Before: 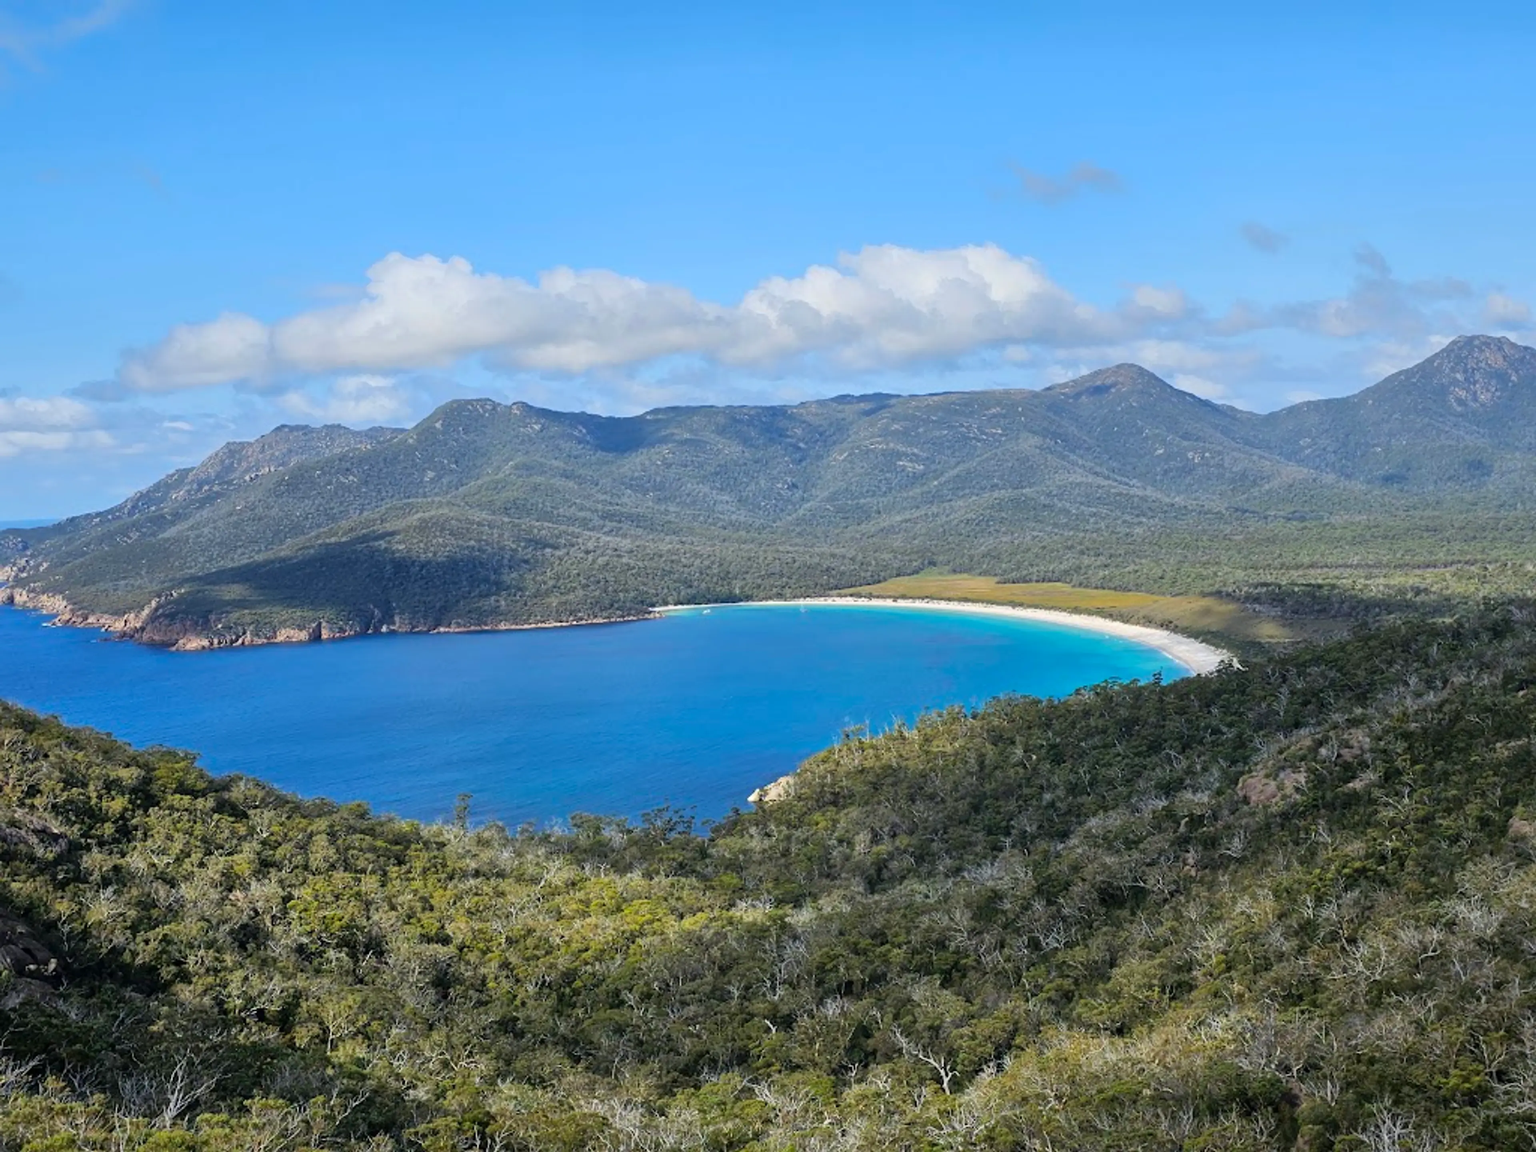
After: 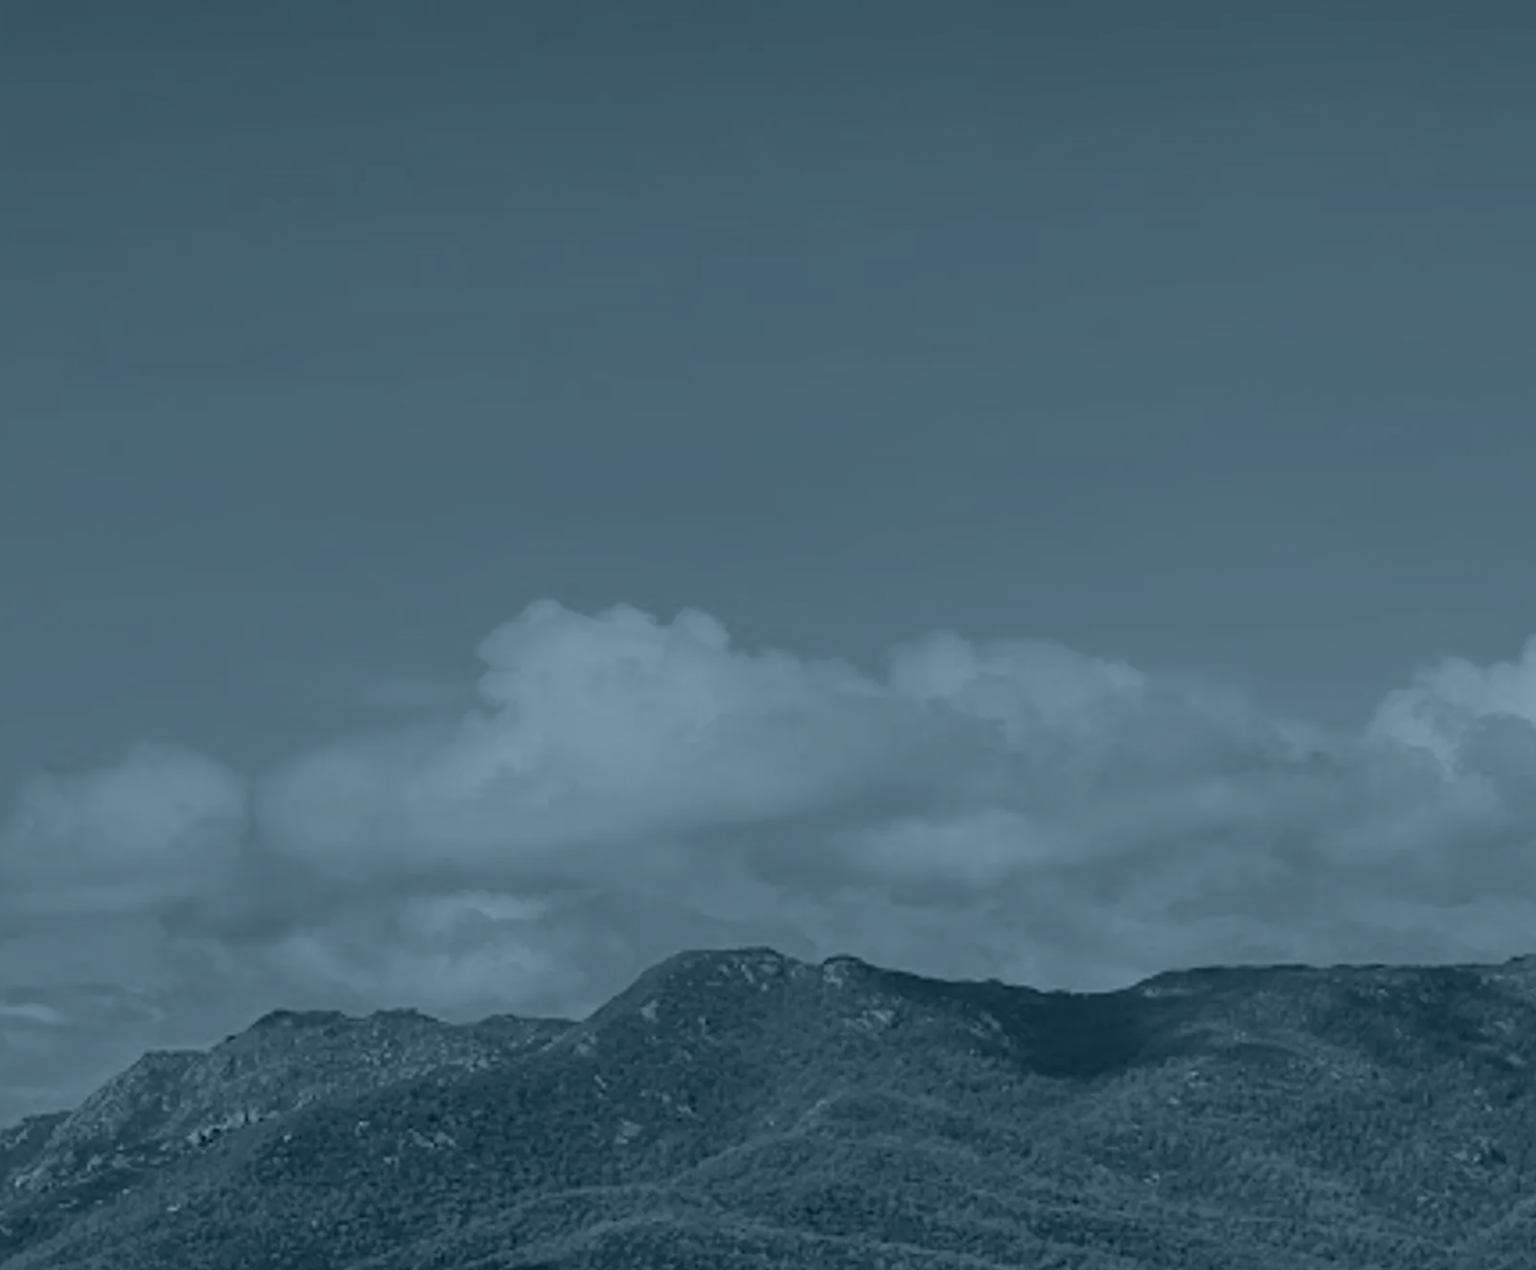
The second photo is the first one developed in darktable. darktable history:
crop and rotate: left 10.817%, top 0.062%, right 47.194%, bottom 53.626%
color balance rgb: linear chroma grading › global chroma 8.33%, perceptual saturation grading › global saturation 18.52%, global vibrance 7.87%
white balance: red 1.467, blue 0.684
tone equalizer: -8 EV -0.417 EV, -7 EV -0.389 EV, -6 EV -0.333 EV, -5 EV -0.222 EV, -3 EV 0.222 EV, -2 EV 0.333 EV, -1 EV 0.389 EV, +0 EV 0.417 EV, edges refinement/feathering 500, mask exposure compensation -1.57 EV, preserve details no
colorize: hue 194.4°, saturation 29%, source mix 61.75%, lightness 3.98%, version 1
